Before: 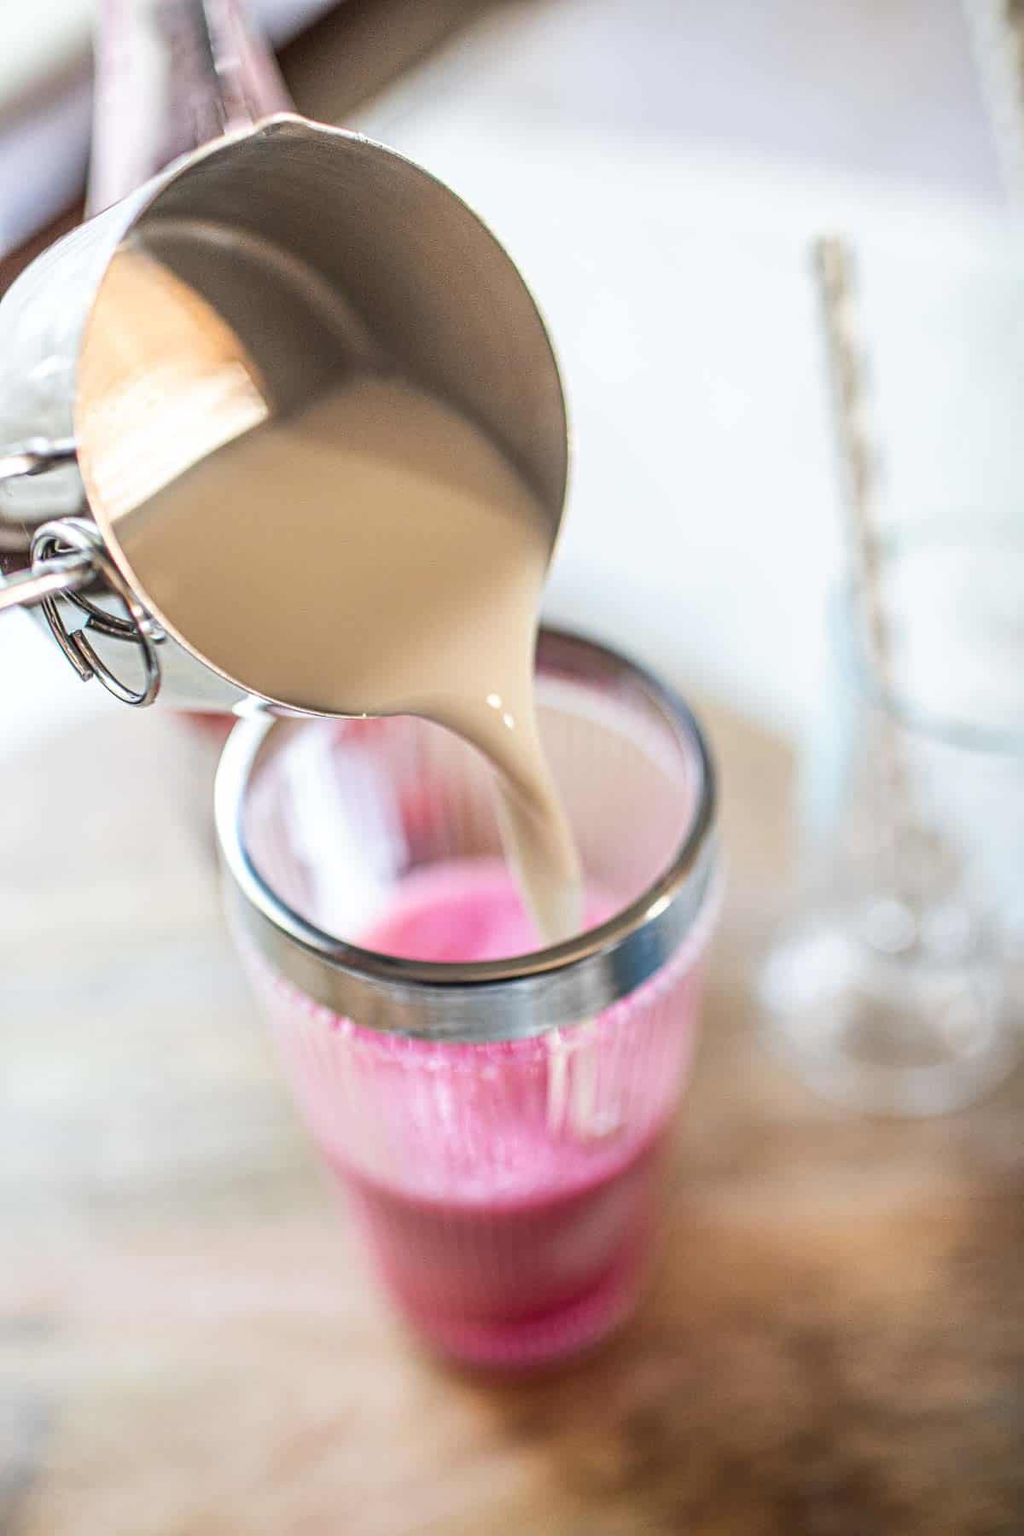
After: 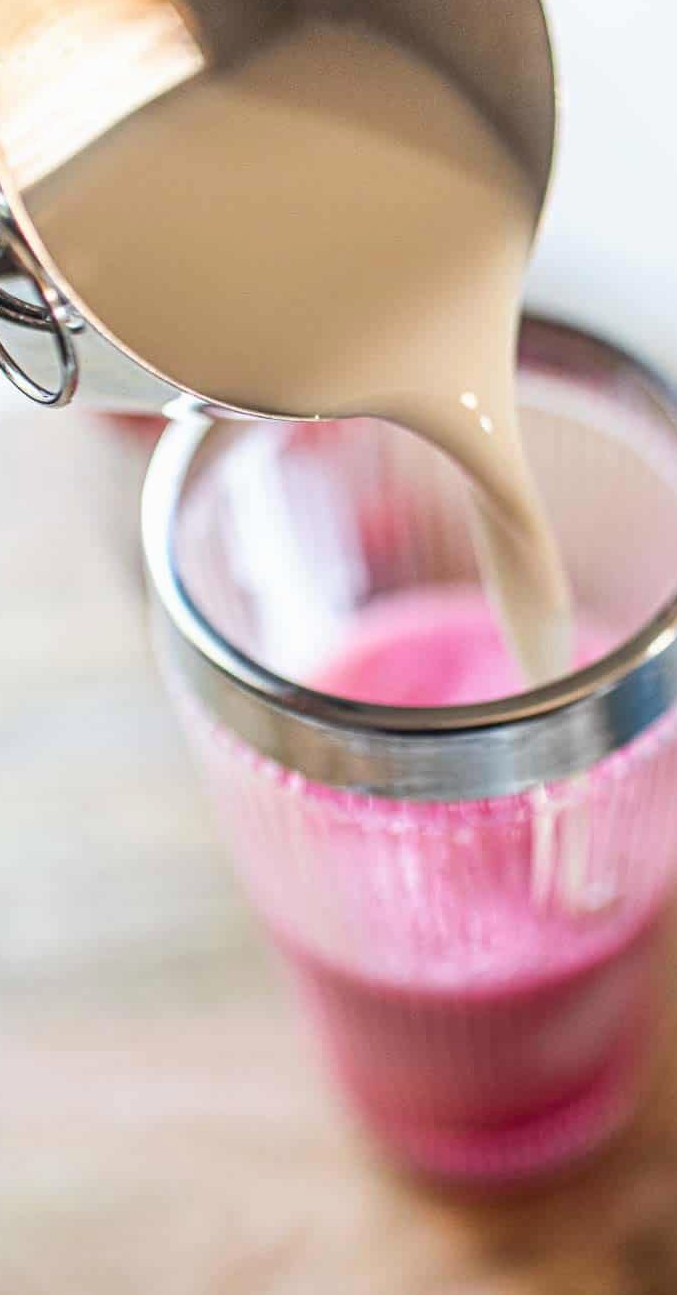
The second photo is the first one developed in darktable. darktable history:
crop: left 9.235%, top 23.432%, right 34.343%, bottom 4.605%
contrast brightness saturation: contrast -0.011, brightness -0.005, saturation 0.032
